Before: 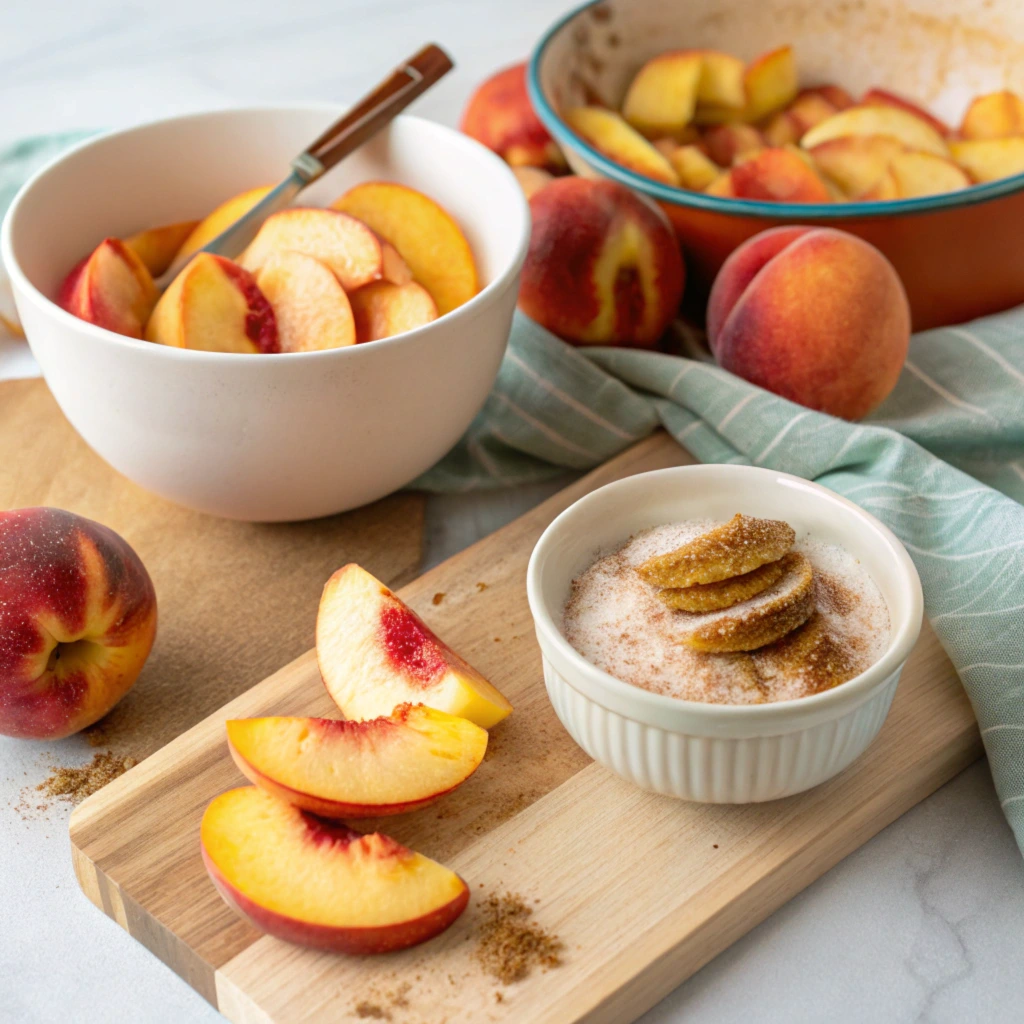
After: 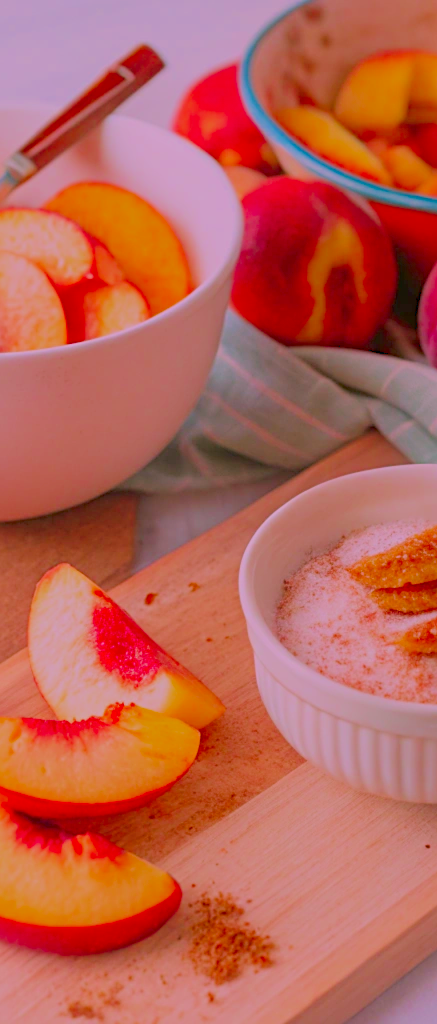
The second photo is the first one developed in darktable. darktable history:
exposure: exposure 0.29 EV, compensate exposure bias true, compensate highlight preservation false
sharpen: on, module defaults
filmic rgb: black relative exposure -15.94 EV, white relative exposure 7.96 EV, hardness 4.21, latitude 49.66%, contrast 0.504, preserve chrominance max RGB, color science v6 (2022), contrast in shadows safe, contrast in highlights safe
crop: left 28.18%, right 29.071%
color correction: highlights a* 19.49, highlights b* -11.78, saturation 1.68
